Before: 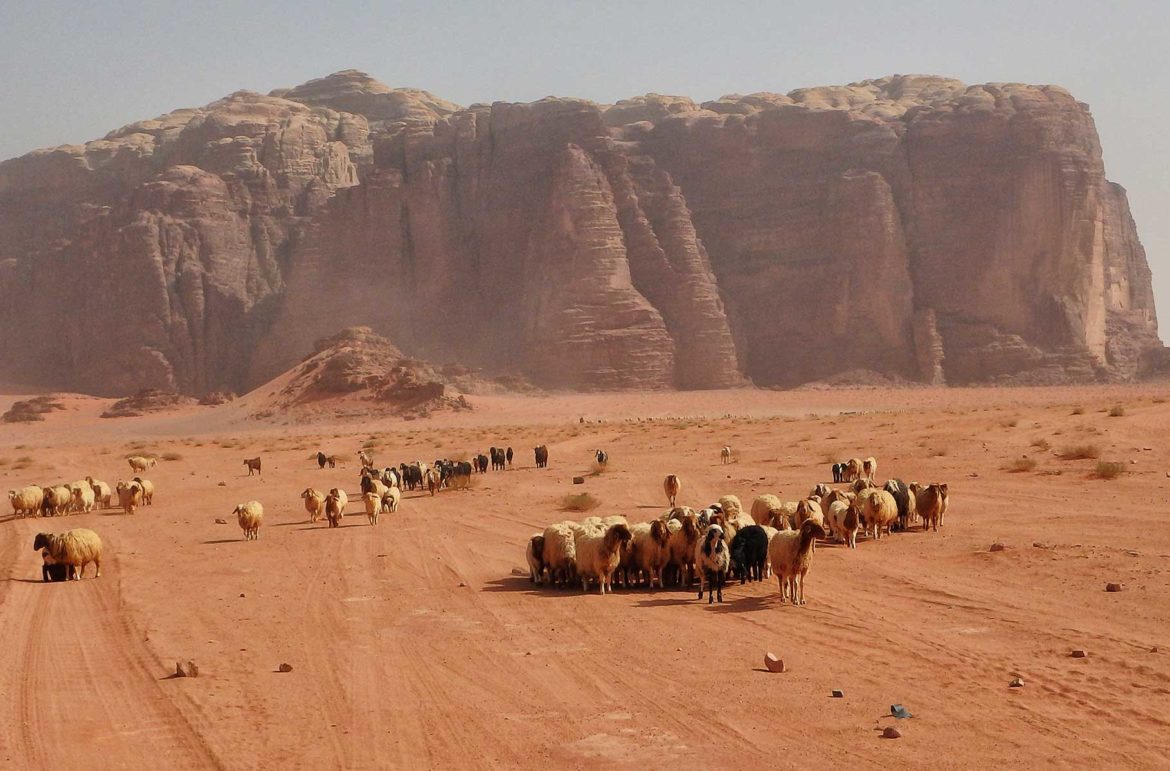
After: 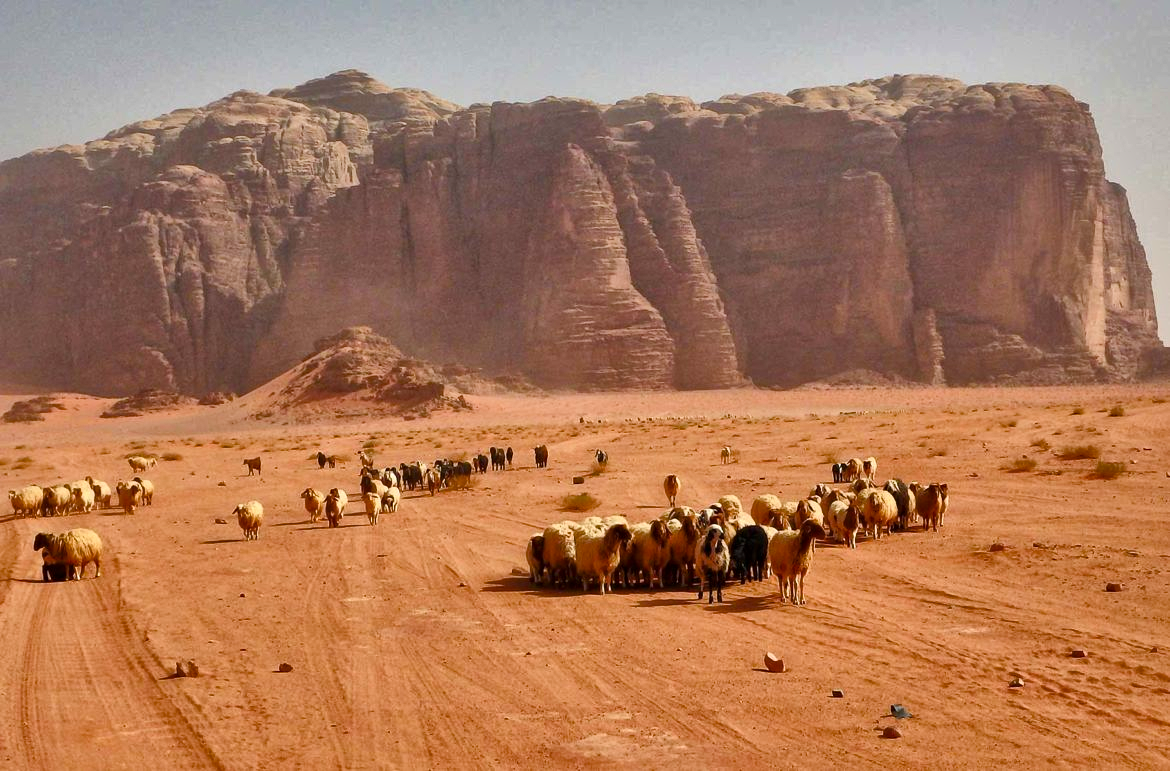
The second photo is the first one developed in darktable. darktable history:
shadows and highlights: shadows 30.63, highlights -63.22, shadows color adjustment 98%, highlights color adjustment 58.61%, soften with gaussian
haze removal: compatibility mode true, adaptive false
local contrast: mode bilateral grid, contrast 20, coarseness 50, detail 132%, midtone range 0.2
color balance rgb: linear chroma grading › shadows 32%, linear chroma grading › global chroma -2%, linear chroma grading › mid-tones 4%, perceptual saturation grading › global saturation -2%, perceptual saturation grading › highlights -8%, perceptual saturation grading › mid-tones 8%, perceptual saturation grading › shadows 4%, perceptual brilliance grading › highlights 8%, perceptual brilliance grading › mid-tones 4%, perceptual brilliance grading › shadows 2%, global vibrance 16%, saturation formula JzAzBz (2021)
